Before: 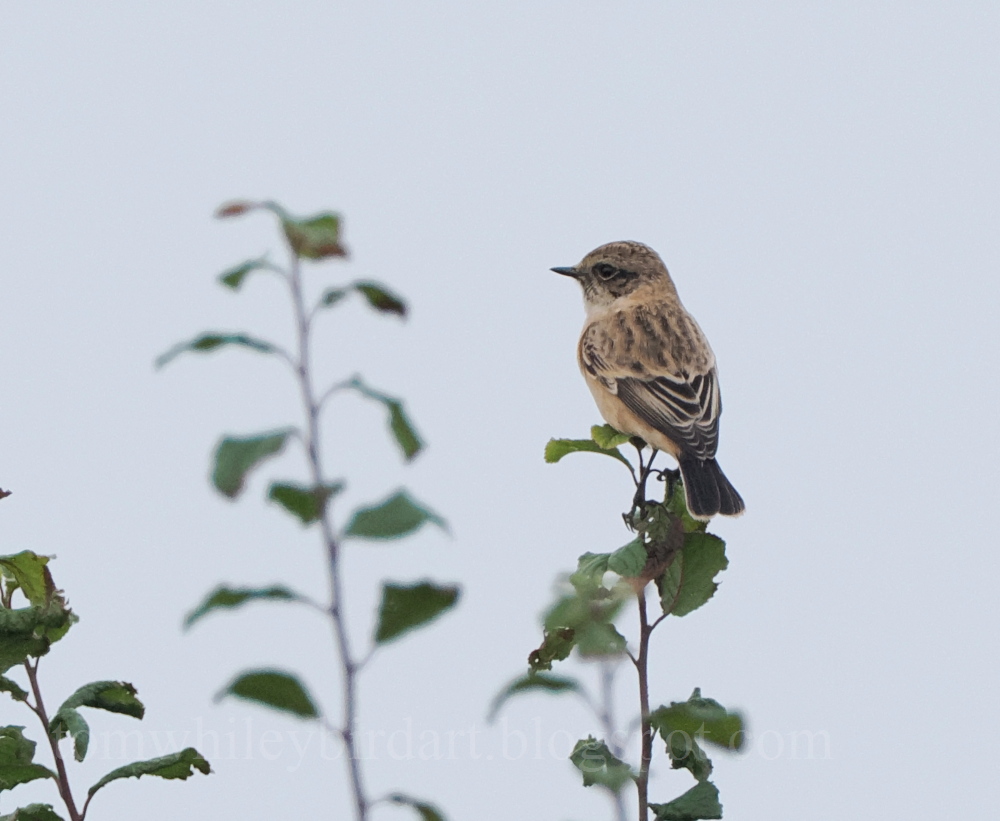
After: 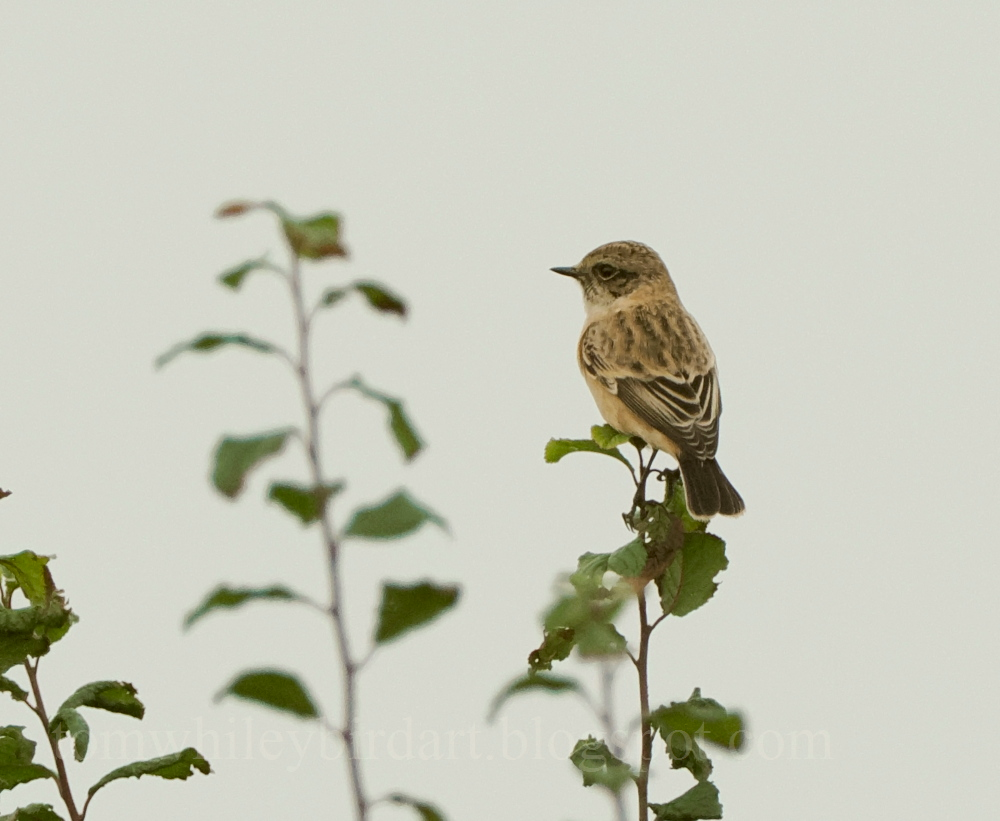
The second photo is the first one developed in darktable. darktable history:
color correction: highlights a* -1.67, highlights b* 10.22, shadows a* 0.759, shadows b* 20.01
